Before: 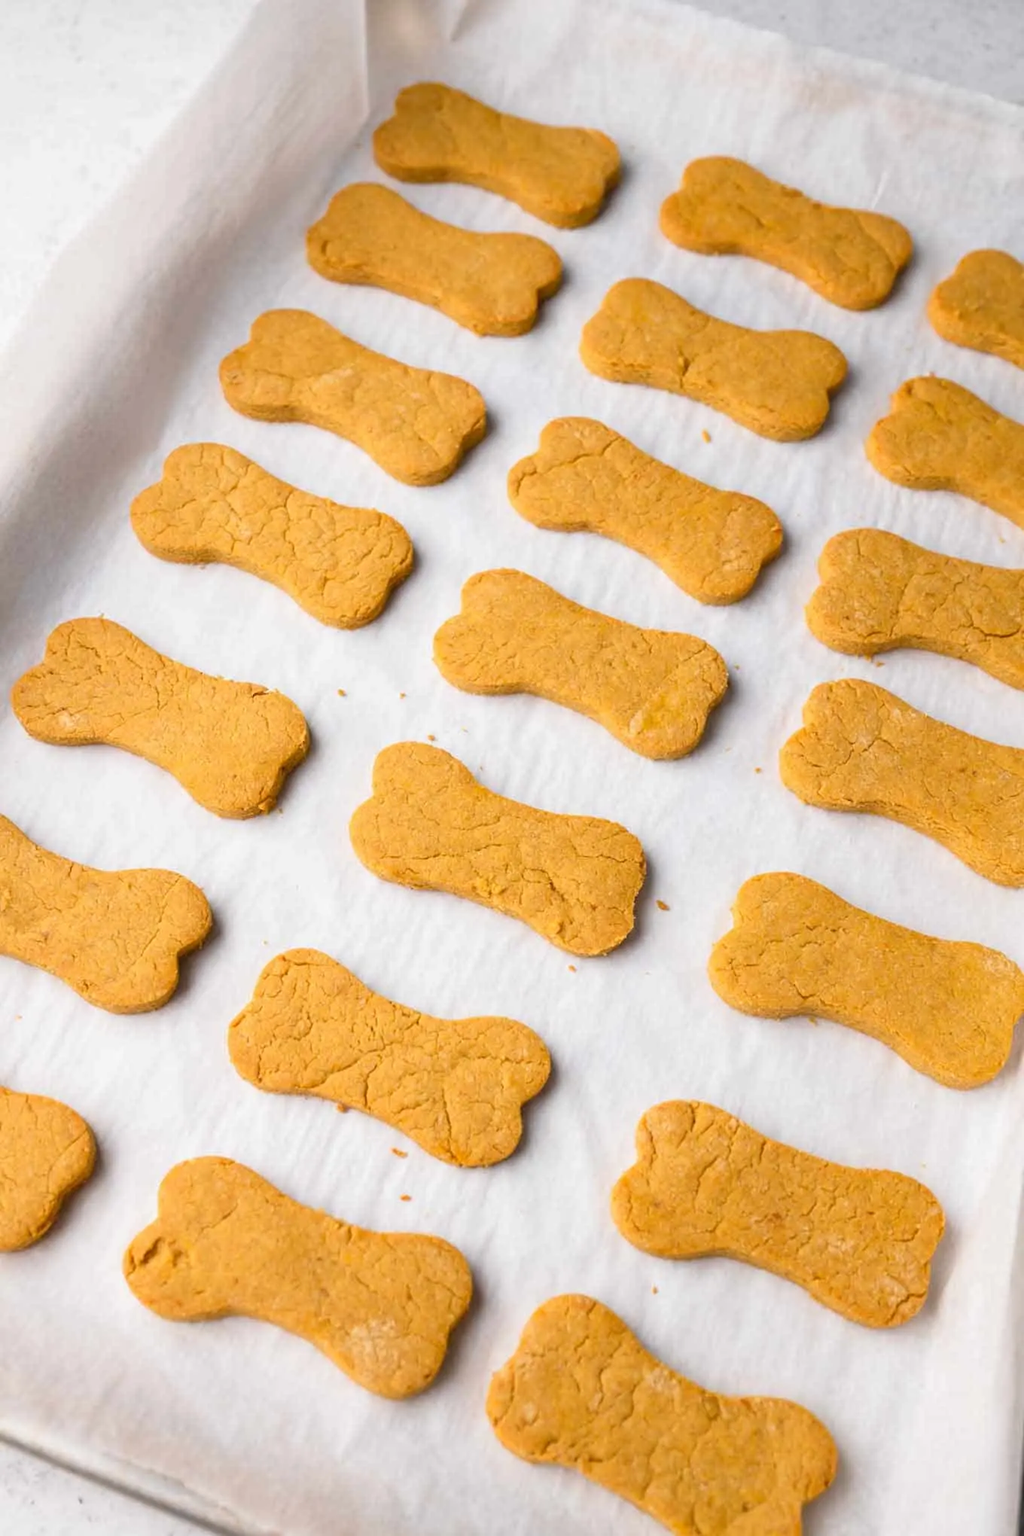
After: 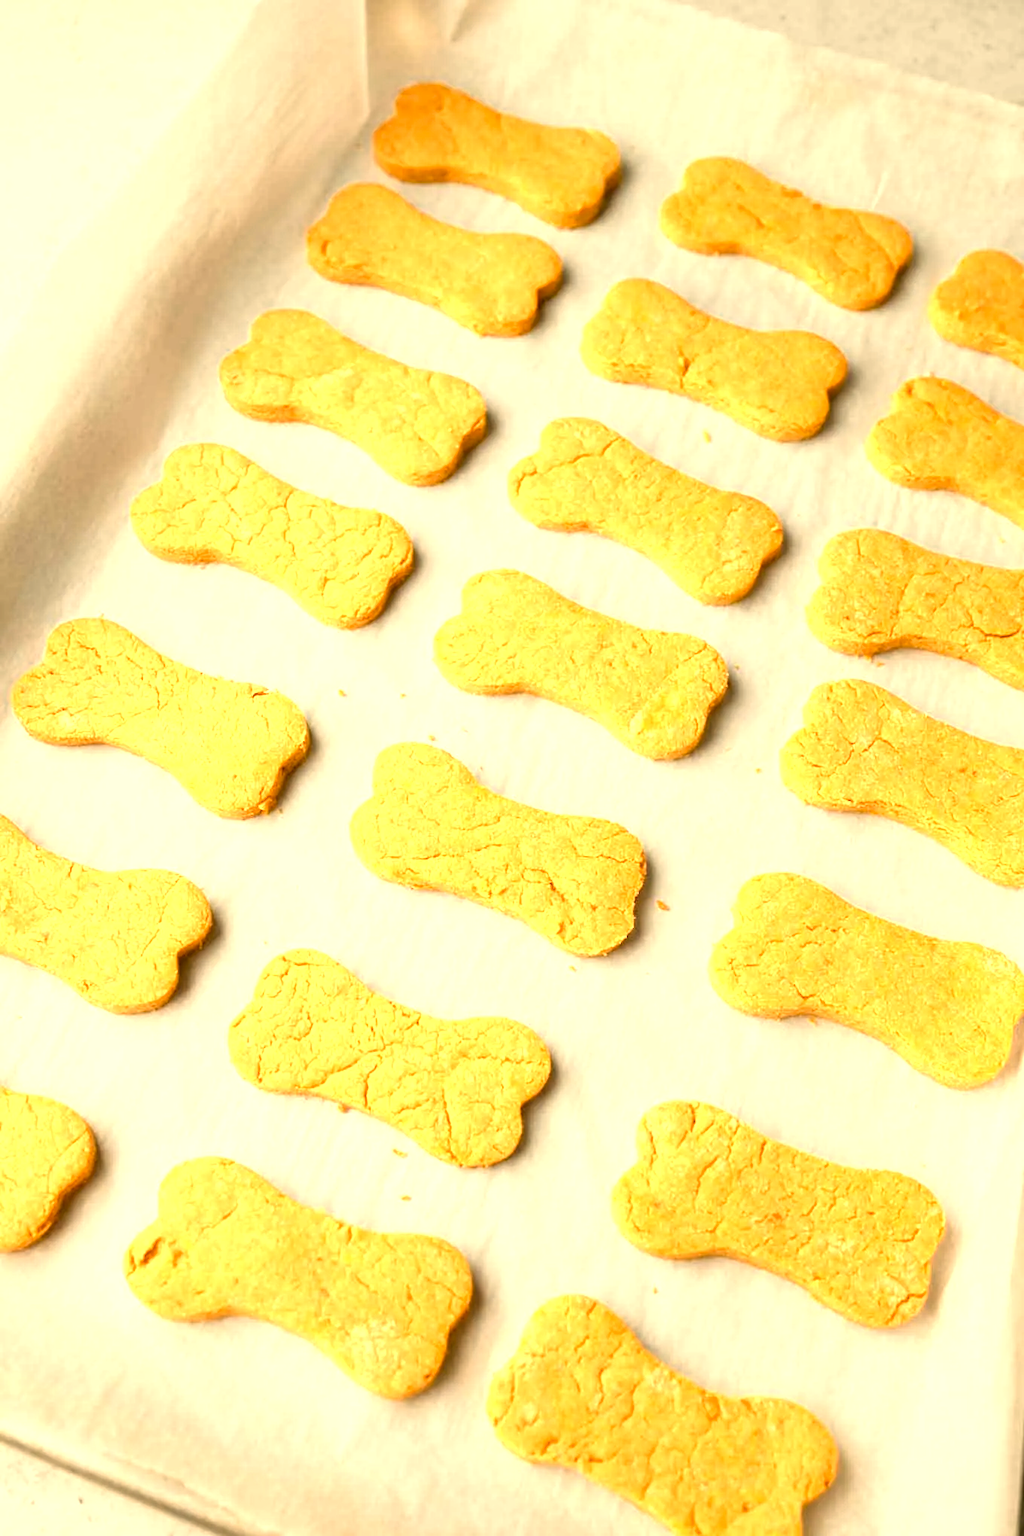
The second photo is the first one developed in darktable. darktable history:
color zones: curves: ch0 [(0.018, 0.548) (0.197, 0.654) (0.425, 0.447) (0.605, 0.658) (0.732, 0.579)]; ch1 [(0.105, 0.531) (0.224, 0.531) (0.386, 0.39) (0.618, 0.456) (0.732, 0.456) (0.956, 0.421)]; ch2 [(0.039, 0.583) (0.215, 0.465) (0.399, 0.544) (0.465, 0.548) (0.614, 0.447) (0.724, 0.43) (0.882, 0.623) (0.956, 0.632)]
color correction: highlights a* 0.086, highlights b* 29.42, shadows a* -0.153, shadows b* 21.58
tone equalizer: mask exposure compensation -0.504 EV
